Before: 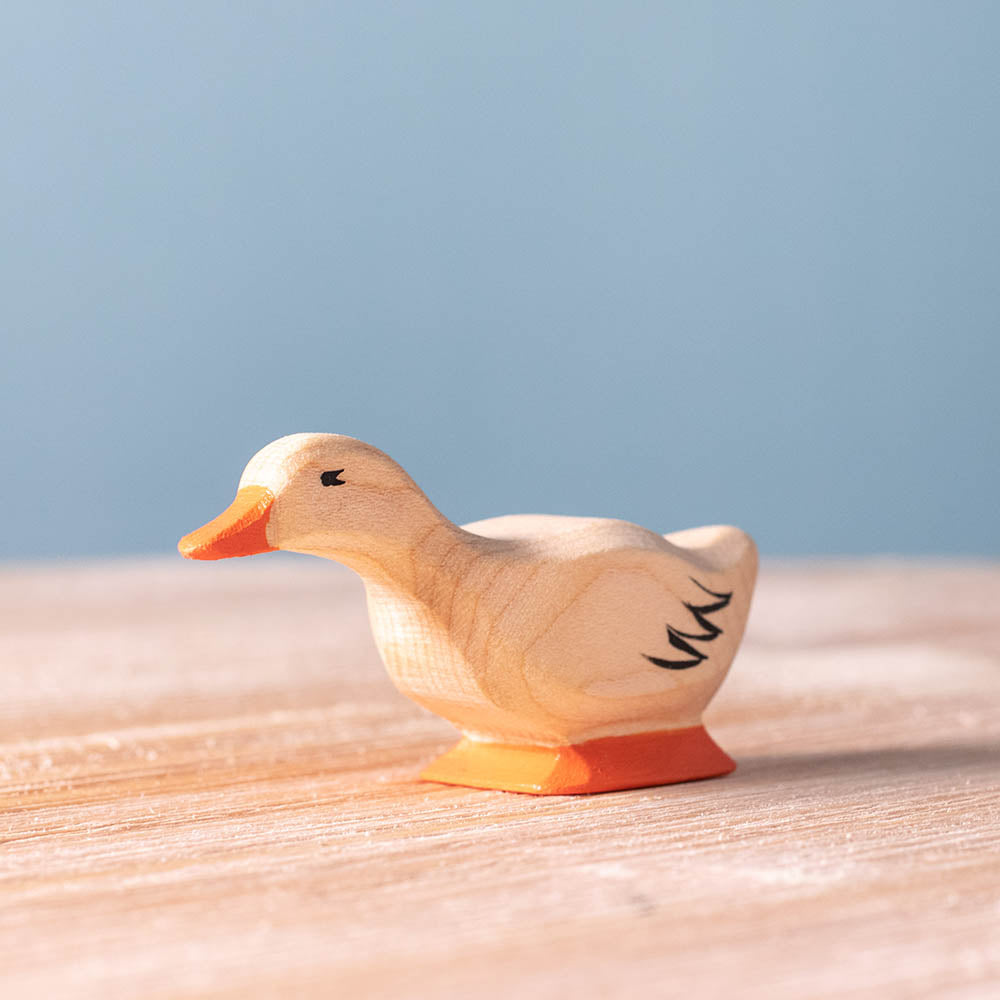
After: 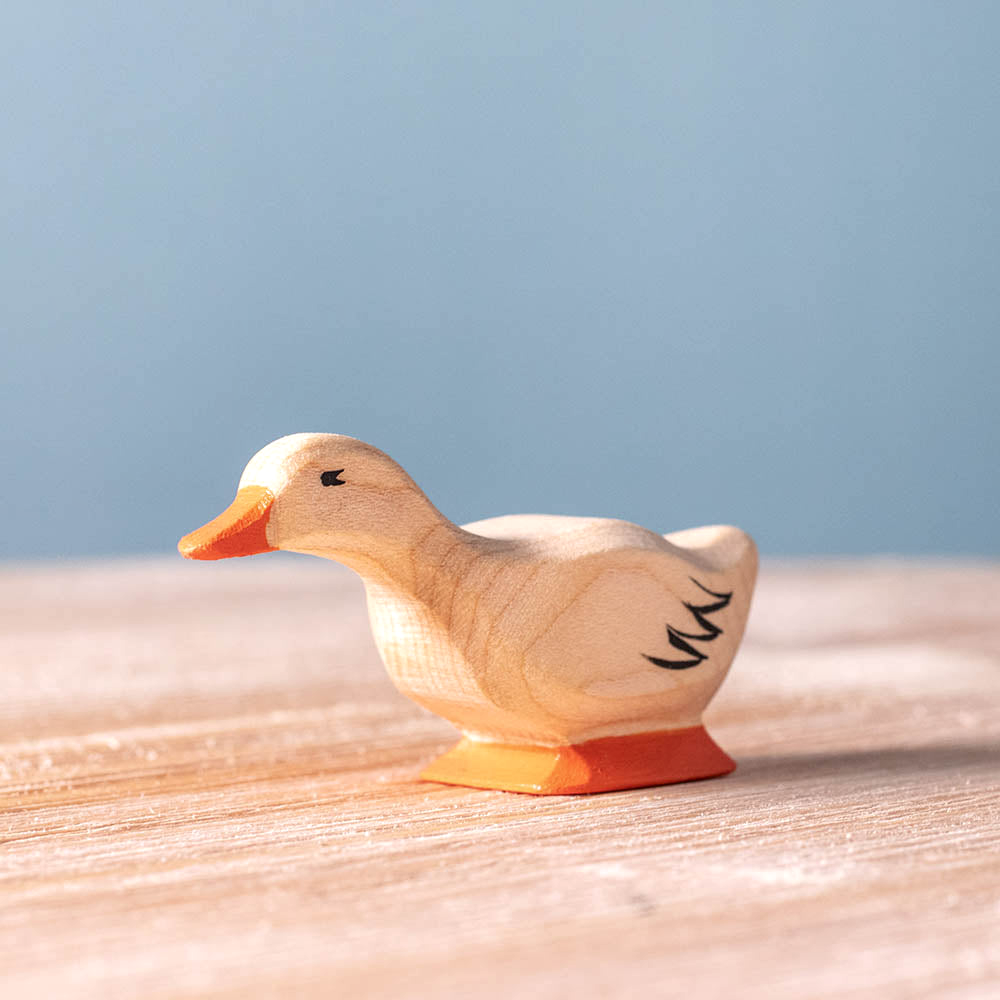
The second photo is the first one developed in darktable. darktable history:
shadows and highlights: radius 330.58, shadows 53.74, highlights -99.06, compress 94.62%, soften with gaussian
local contrast: on, module defaults
